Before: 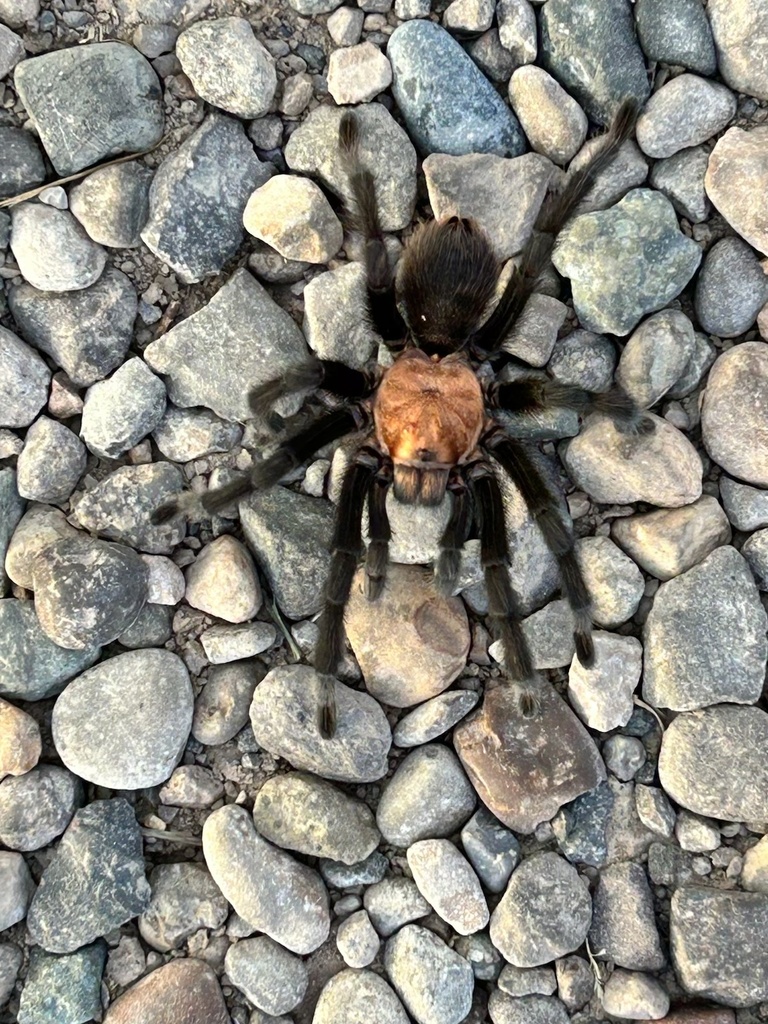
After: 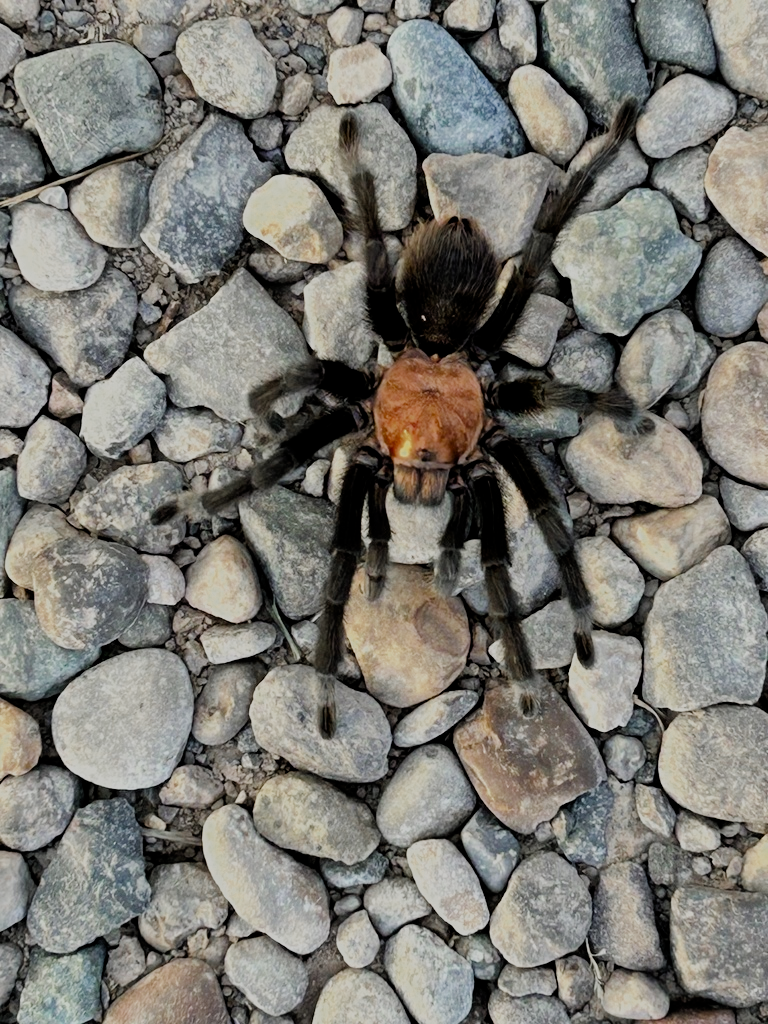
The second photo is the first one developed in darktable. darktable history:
filmic rgb: middle gray luminance 29.85%, black relative exposure -8.94 EV, white relative exposure 7 EV, target black luminance 0%, hardness 2.95, latitude 1.41%, contrast 0.96, highlights saturation mix 4.91%, shadows ↔ highlights balance 12.51%
color zones: curves: ch0 [(0.11, 0.396) (0.195, 0.36) (0.25, 0.5) (0.303, 0.412) (0.357, 0.544) (0.75, 0.5) (0.967, 0.328)]; ch1 [(0, 0.468) (0.112, 0.512) (0.202, 0.6) (0.25, 0.5) (0.307, 0.352) (0.357, 0.544) (0.75, 0.5) (0.963, 0.524)]
